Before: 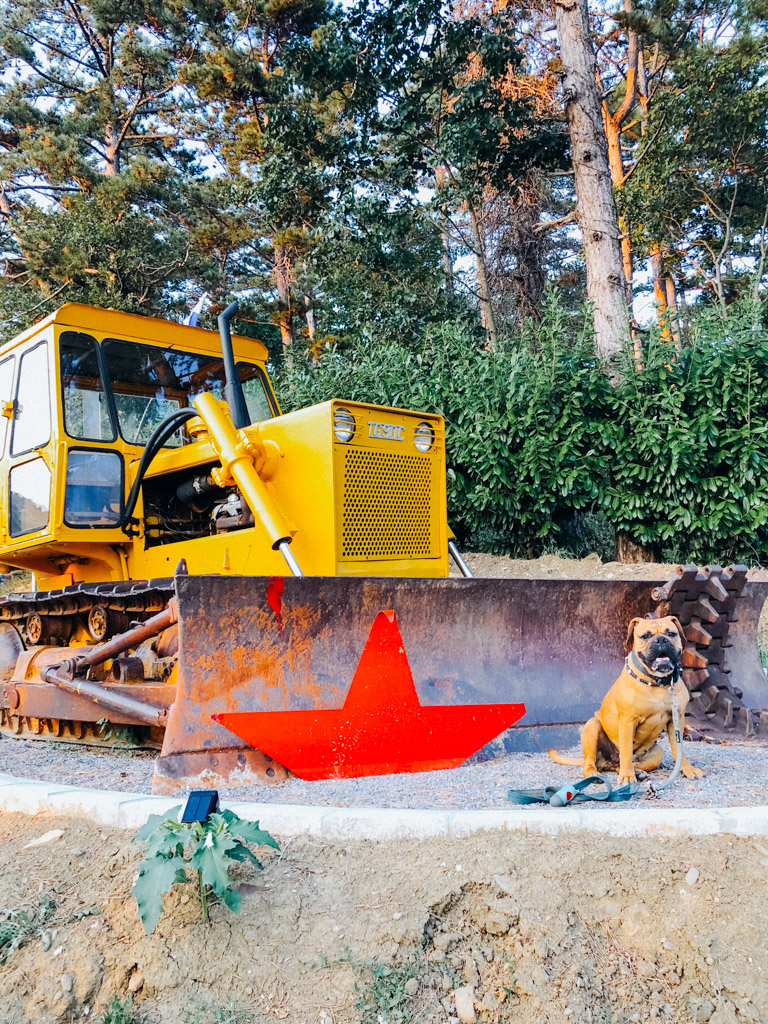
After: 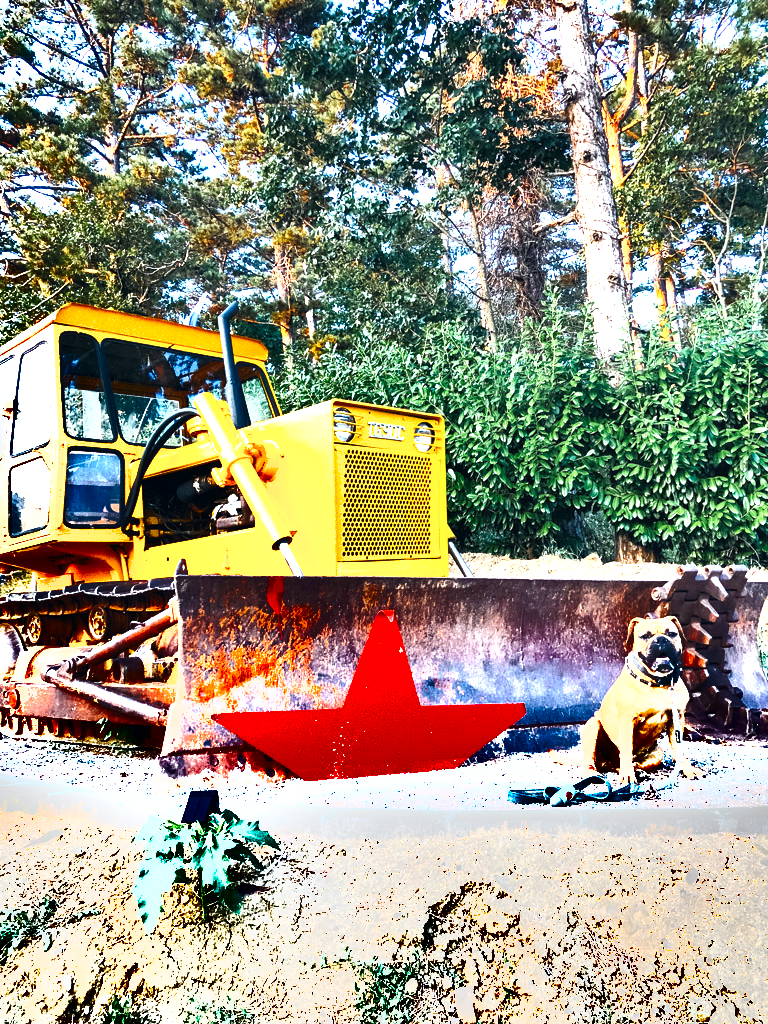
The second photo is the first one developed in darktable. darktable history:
shadows and highlights: shadows 20.91, highlights -82.73, soften with gaussian
exposure: black level correction 0, exposure 1.4 EV, compensate highlight preservation false
